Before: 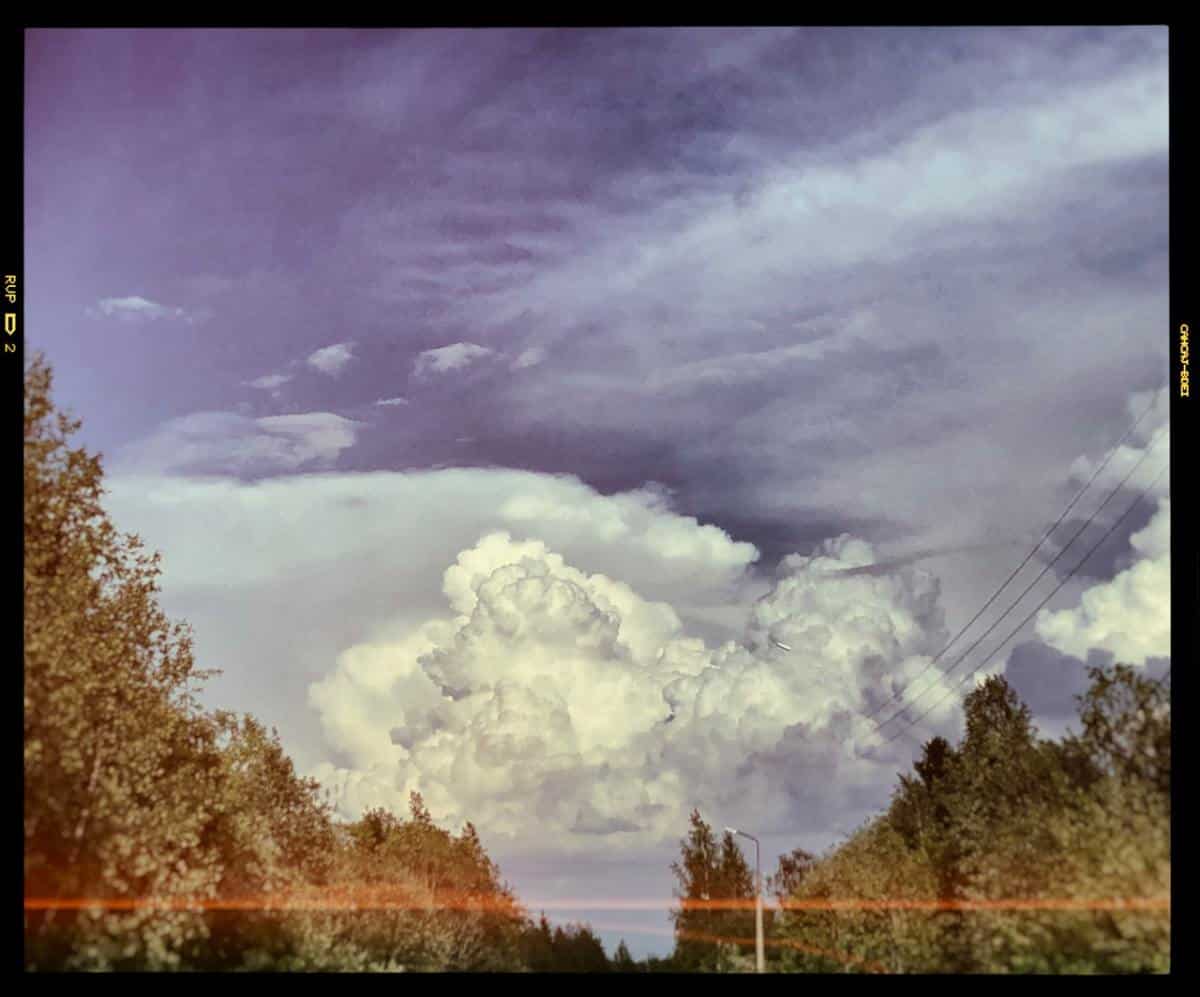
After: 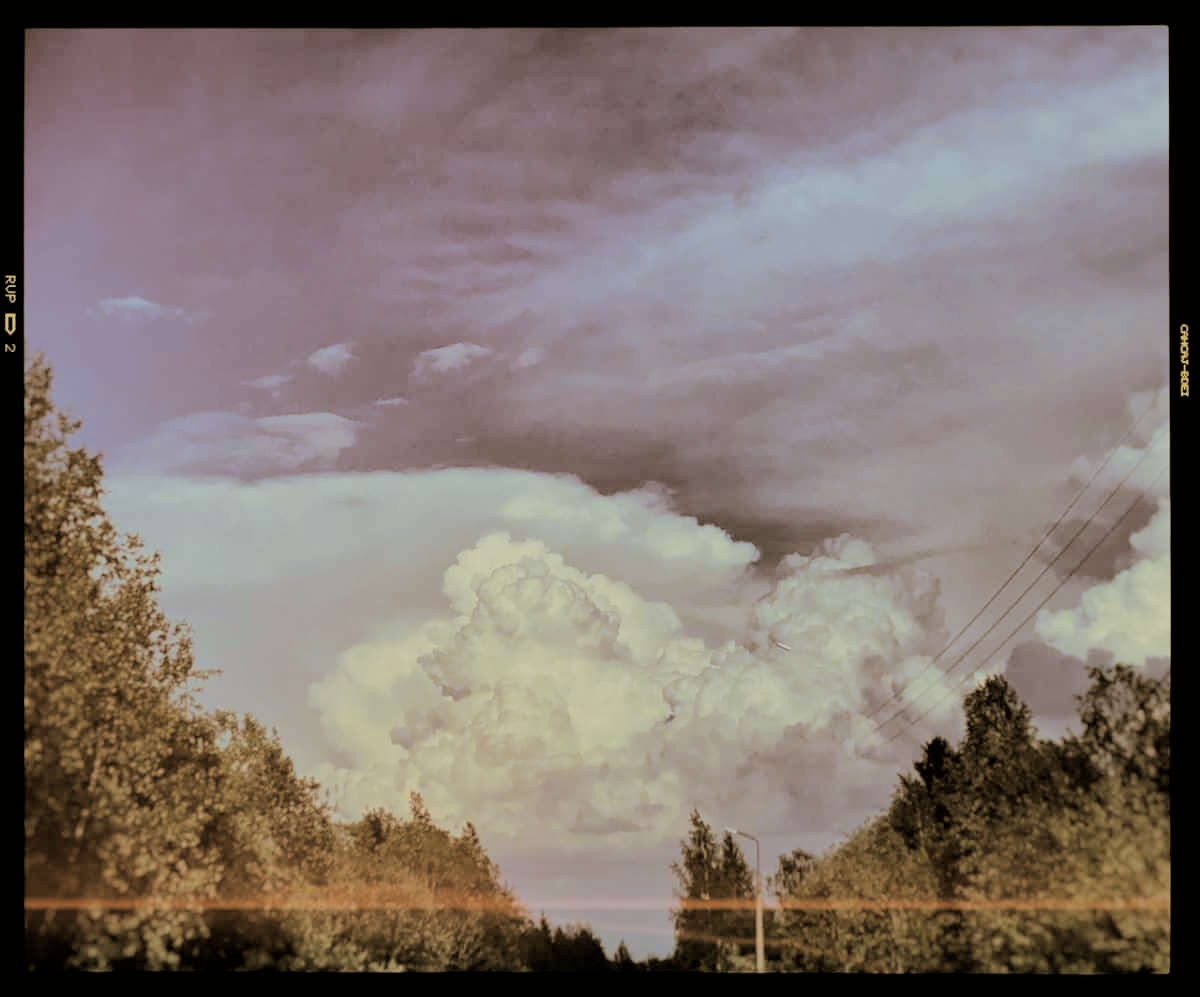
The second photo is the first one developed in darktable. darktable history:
filmic rgb: black relative exposure -6.15 EV, white relative exposure 6.96 EV, hardness 2.23, color science v6 (2022)
split-toning: shadows › hue 37.98°, highlights › hue 185.58°, balance -55.261
